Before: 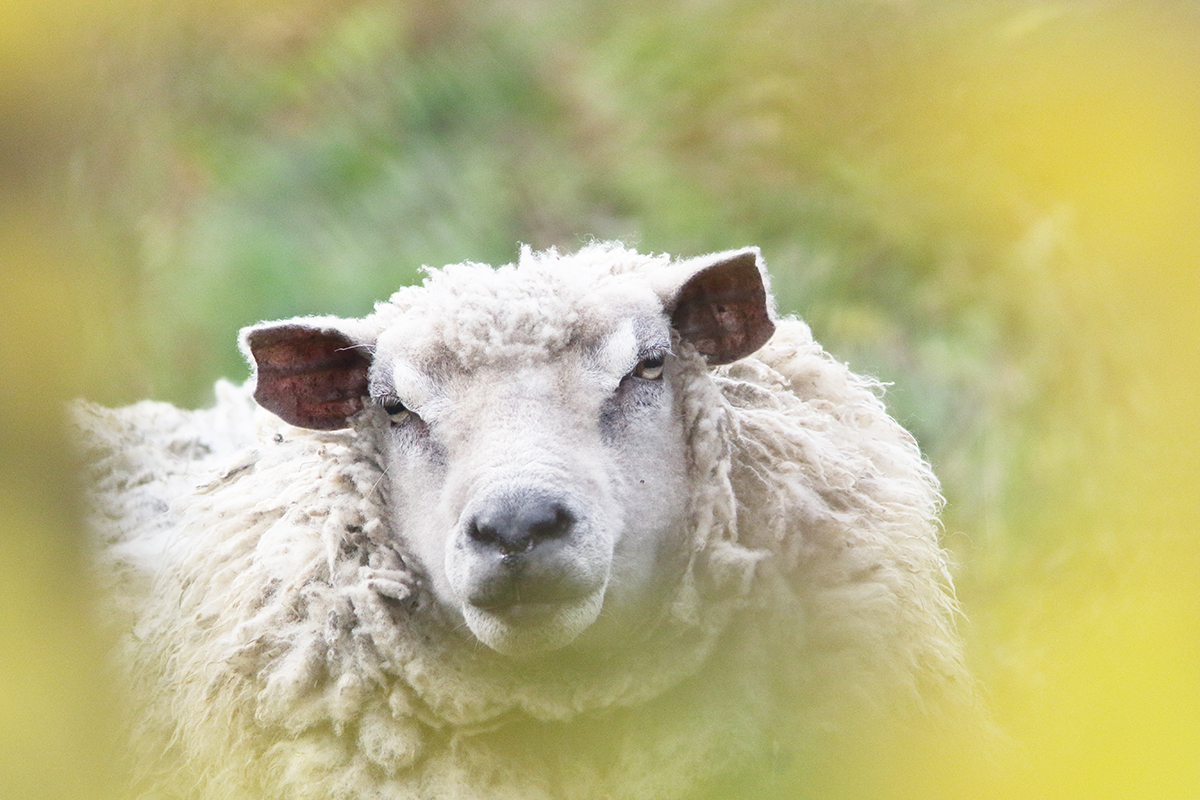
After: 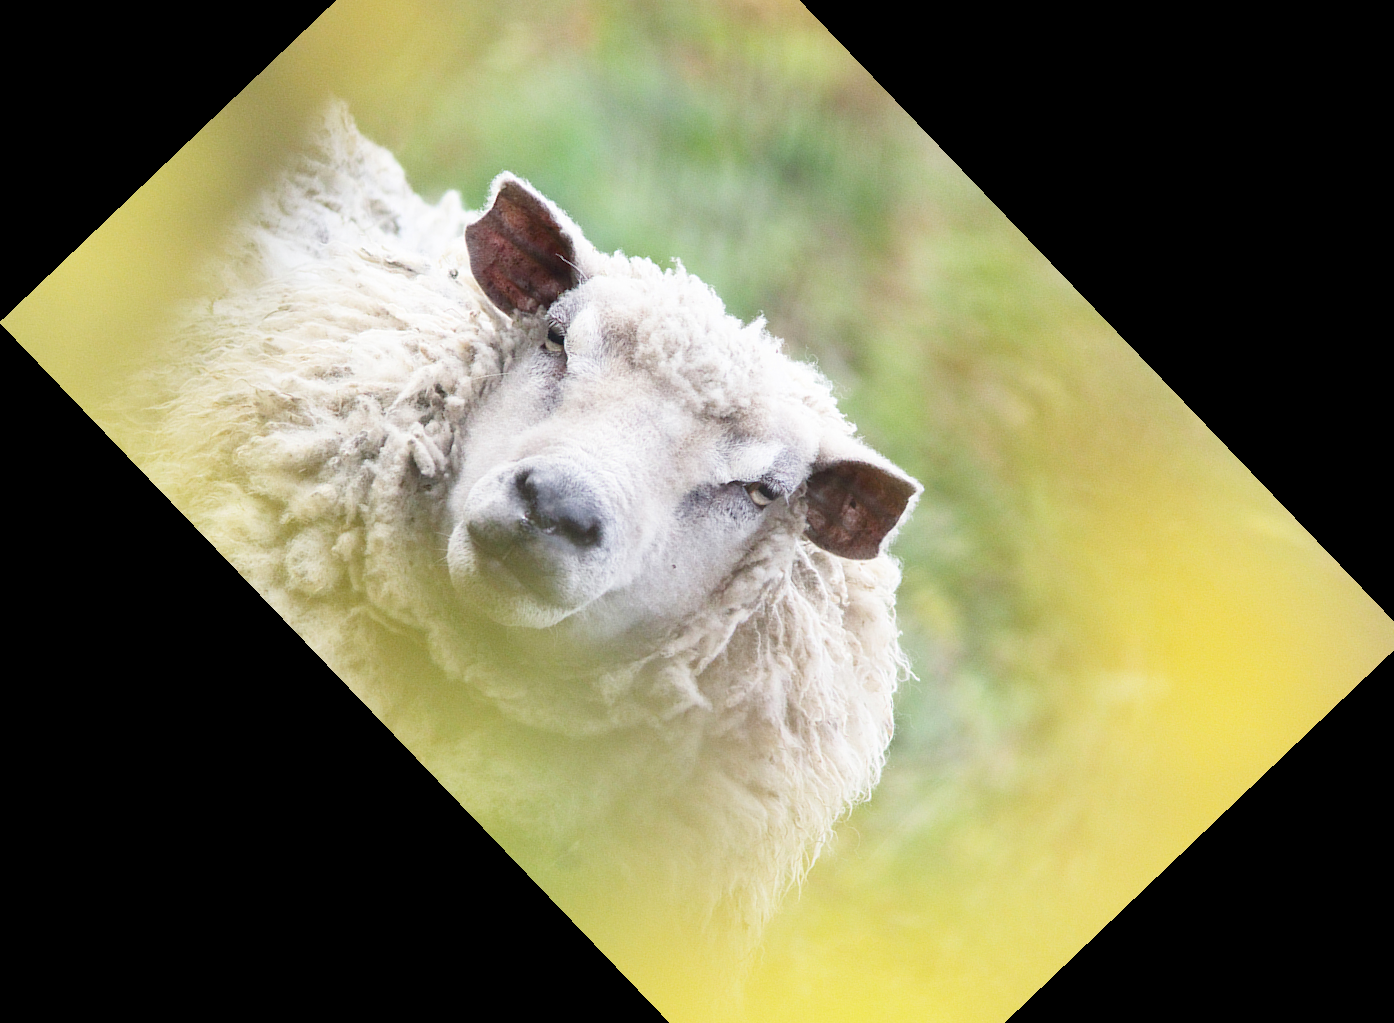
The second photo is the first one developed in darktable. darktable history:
crop and rotate: angle -46.26°, top 16.234%, right 0.912%, bottom 11.704%
tone curve: curves: ch0 [(0, 0) (0.641, 0.691) (1, 1)]
